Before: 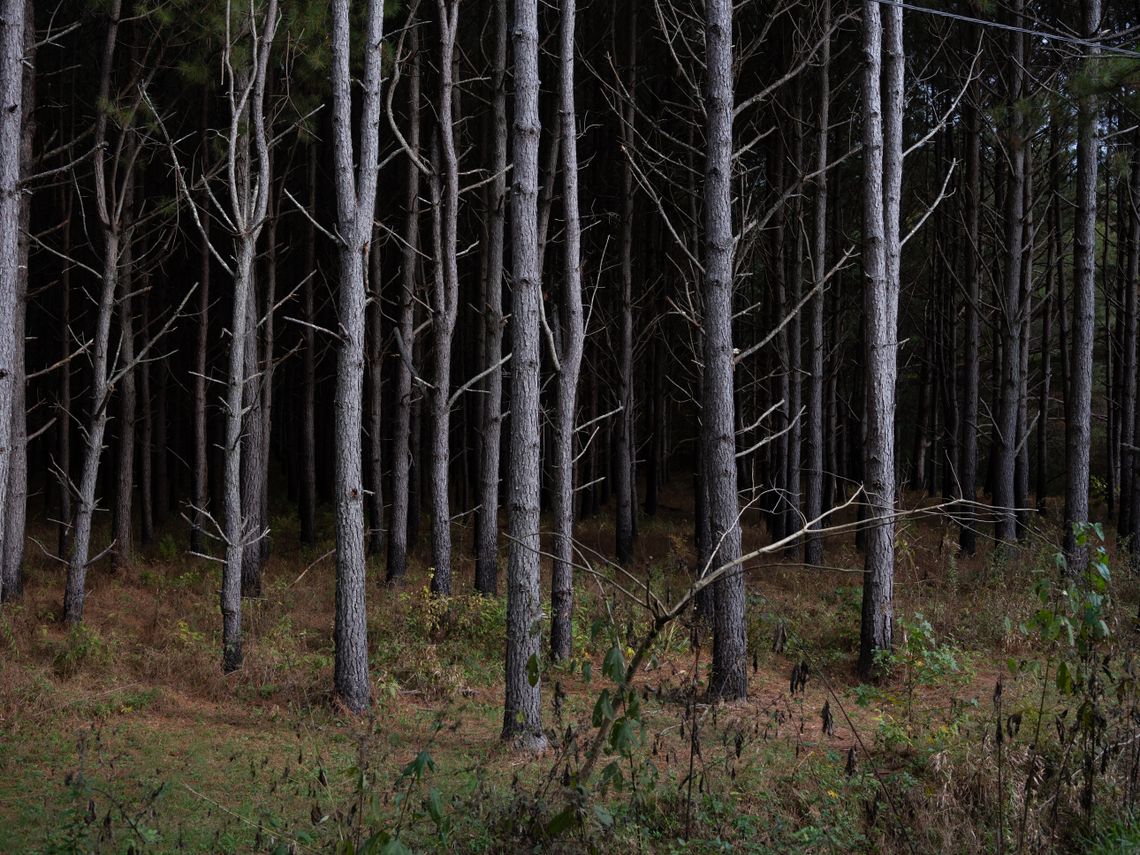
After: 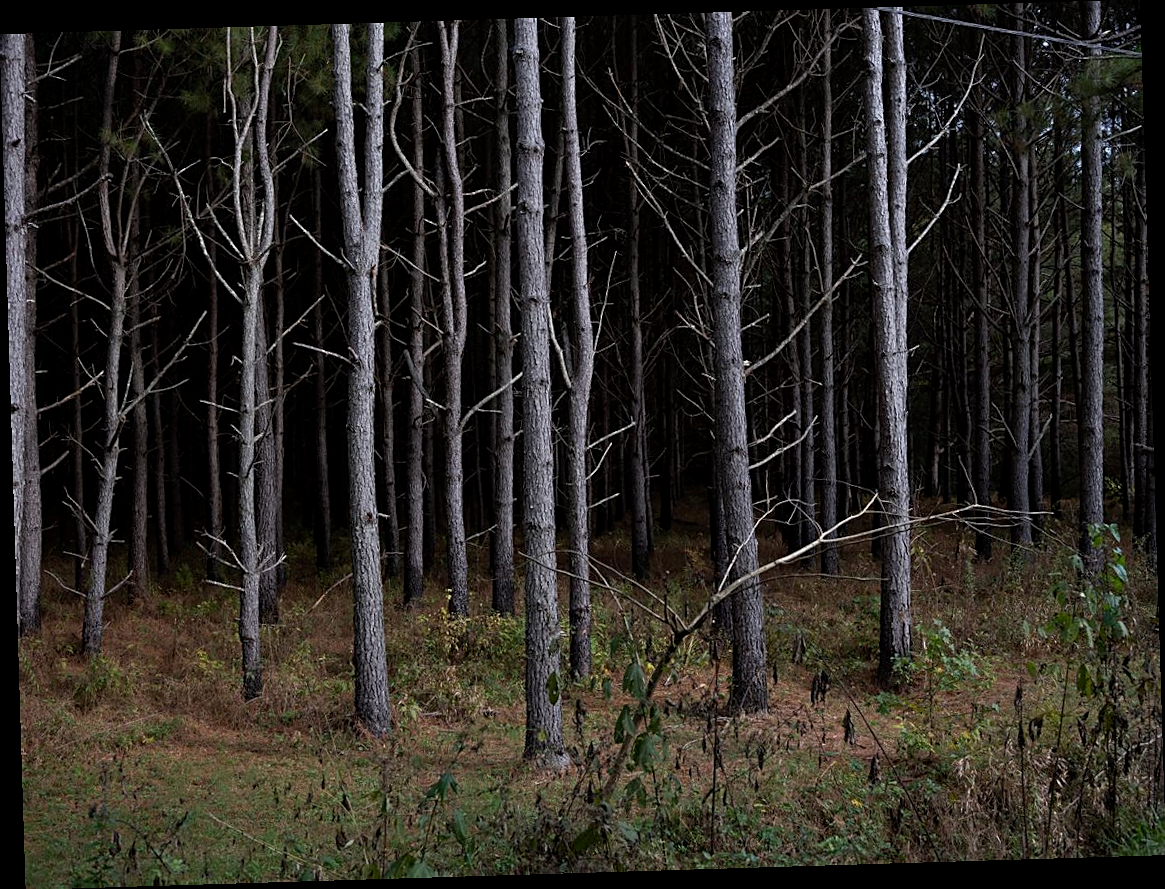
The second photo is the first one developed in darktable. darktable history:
rotate and perspective: rotation -1.75°, automatic cropping off
sharpen: on, module defaults
exposure: black level correction 0.002, compensate highlight preservation false
